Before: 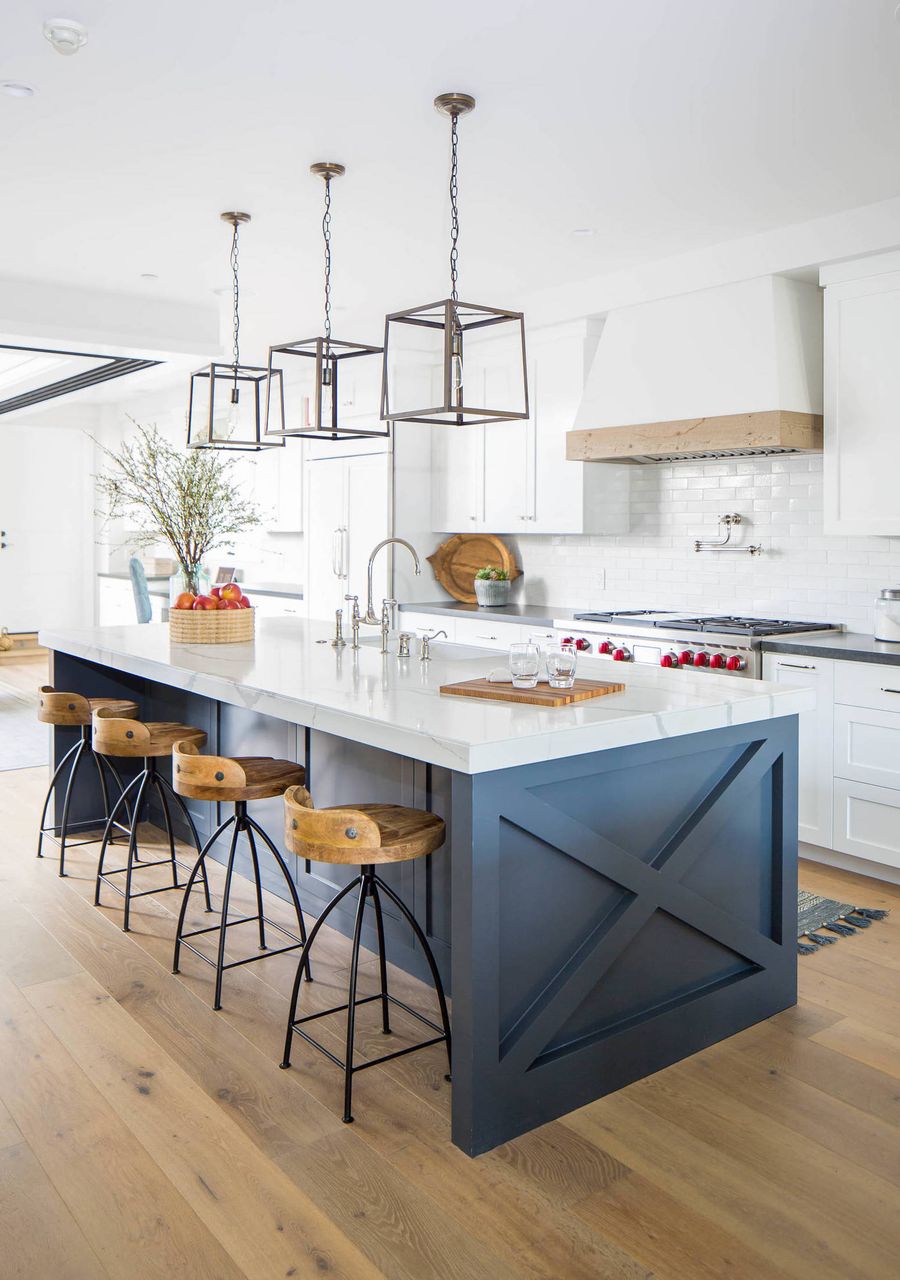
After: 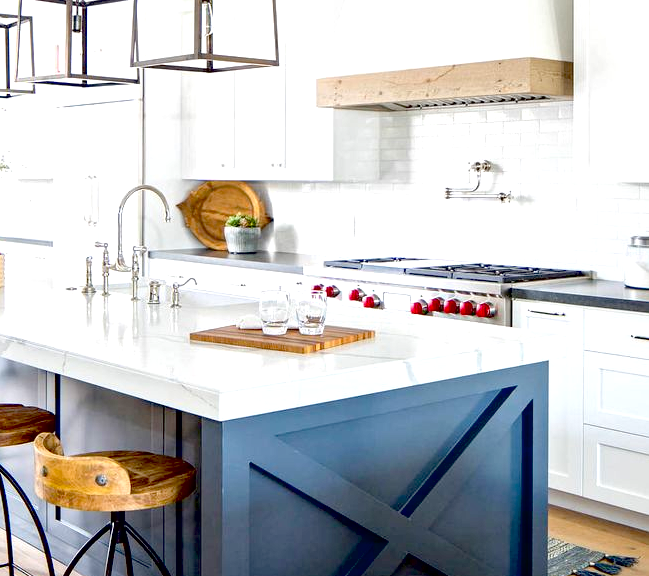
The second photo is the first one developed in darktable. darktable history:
crop and rotate: left 27.833%, top 27.617%, bottom 27.369%
local contrast: mode bilateral grid, contrast 28, coarseness 17, detail 115%, midtone range 0.2
exposure: black level correction 0.038, exposure 0.5 EV, compensate highlight preservation false
